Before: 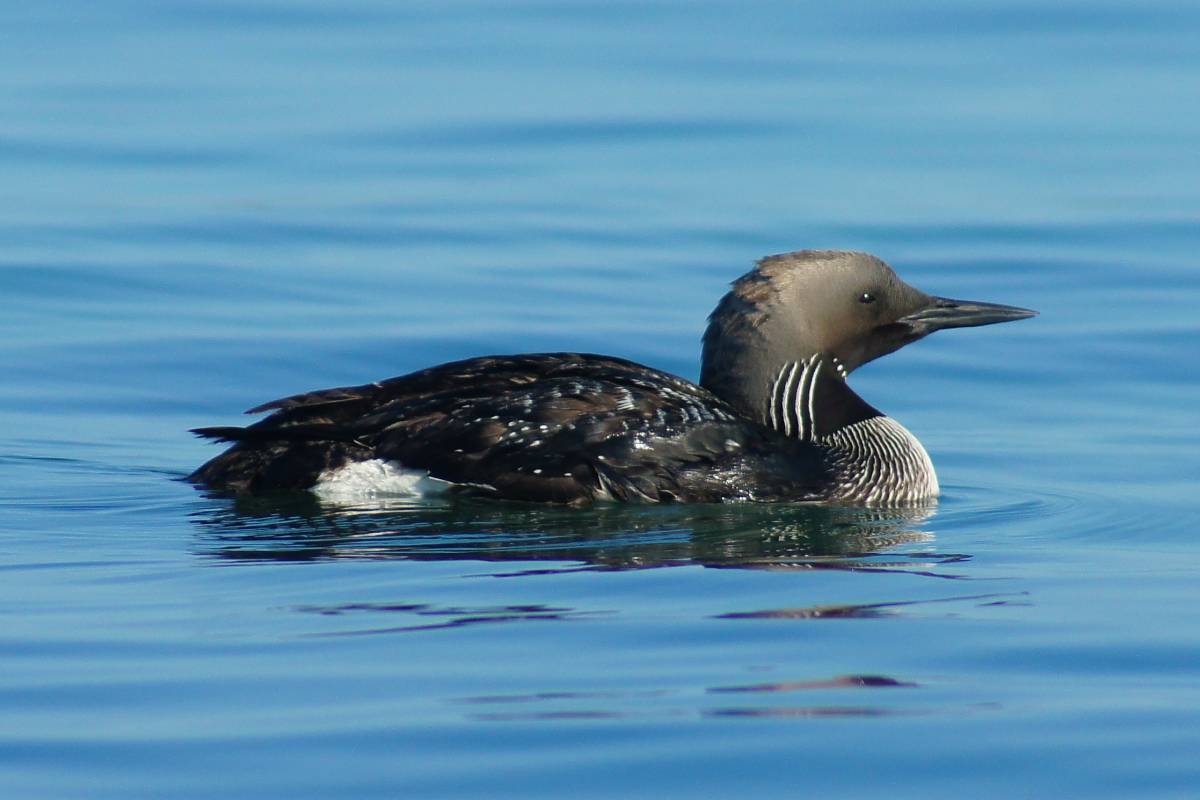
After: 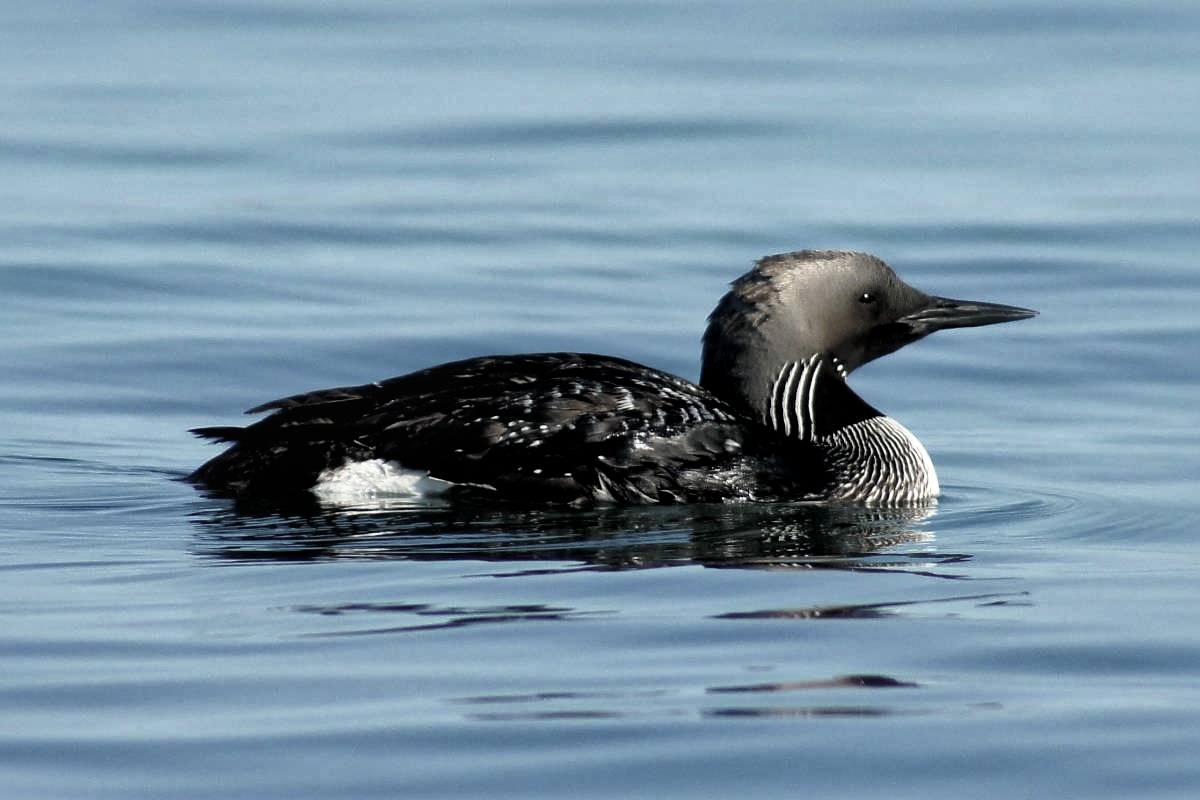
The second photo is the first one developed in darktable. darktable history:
filmic rgb: black relative exposure -8.68 EV, white relative exposure 2.71 EV, target black luminance 0%, hardness 6.26, latitude 77.43%, contrast 1.327, shadows ↔ highlights balance -0.3%
contrast brightness saturation: contrast -0.053, saturation -0.407
local contrast: mode bilateral grid, contrast 20, coarseness 49, detail 178%, midtone range 0.2
tone equalizer: on, module defaults
